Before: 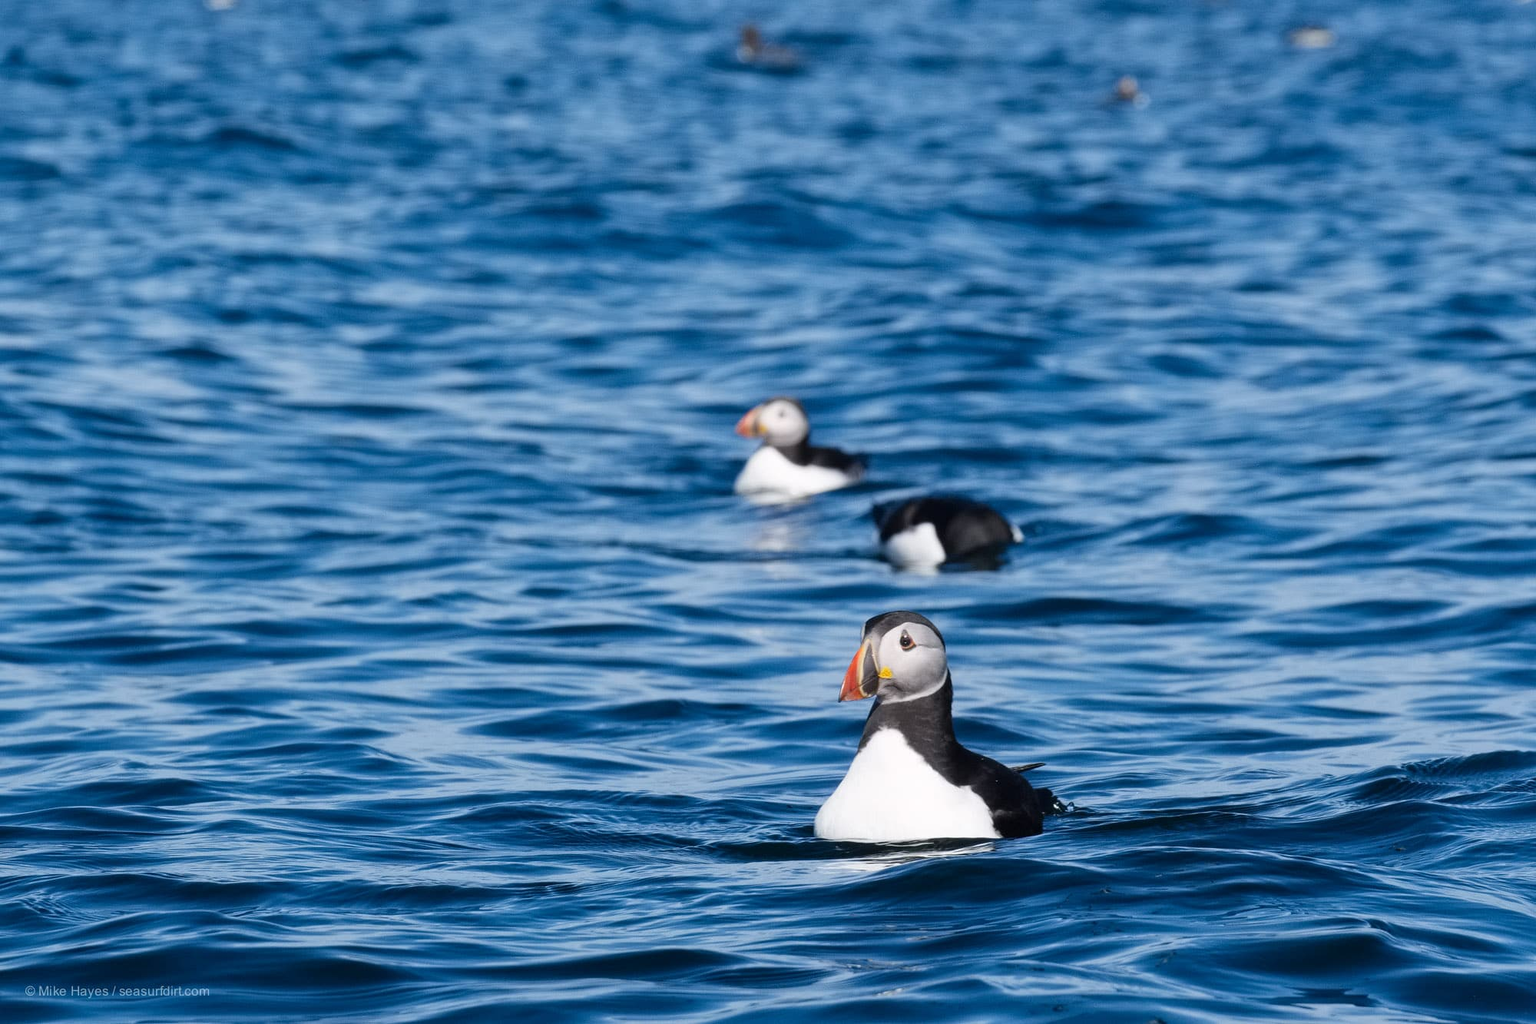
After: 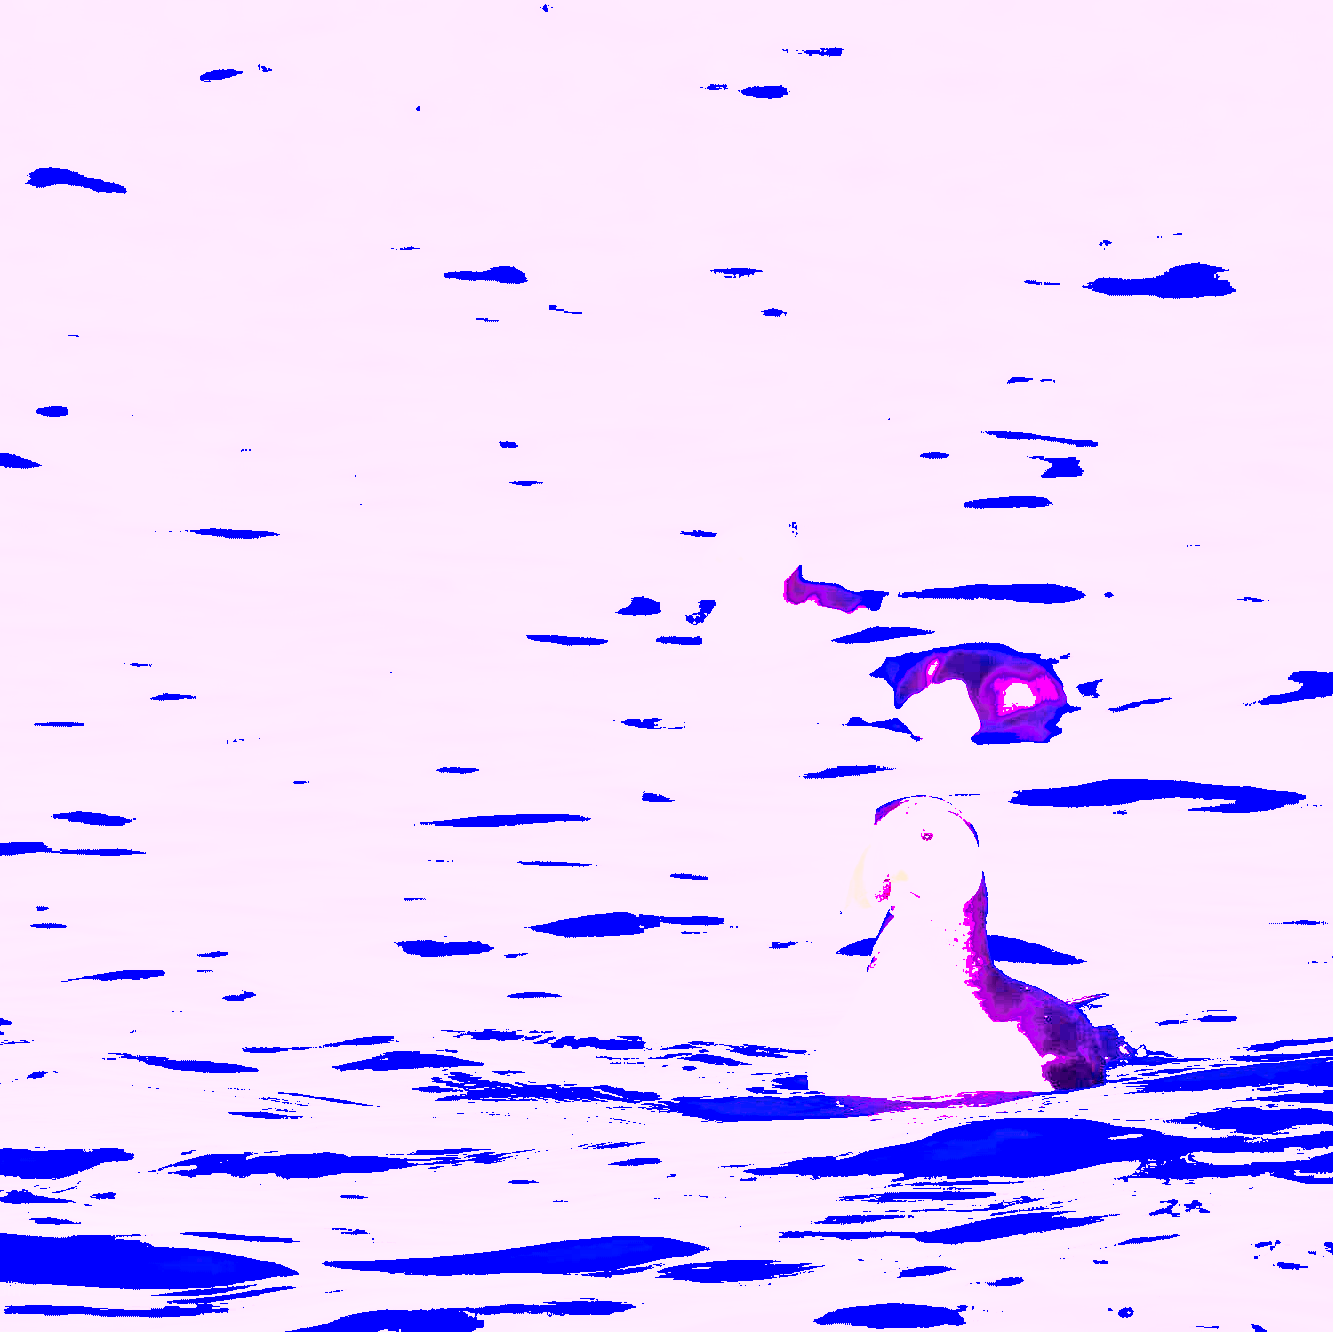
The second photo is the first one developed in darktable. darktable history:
white balance: red 8, blue 8
shadows and highlights: shadows 38.43, highlights -74.54
crop and rotate: left 12.648%, right 20.685%
local contrast: mode bilateral grid, contrast 20, coarseness 50, detail 179%, midtone range 0.2
